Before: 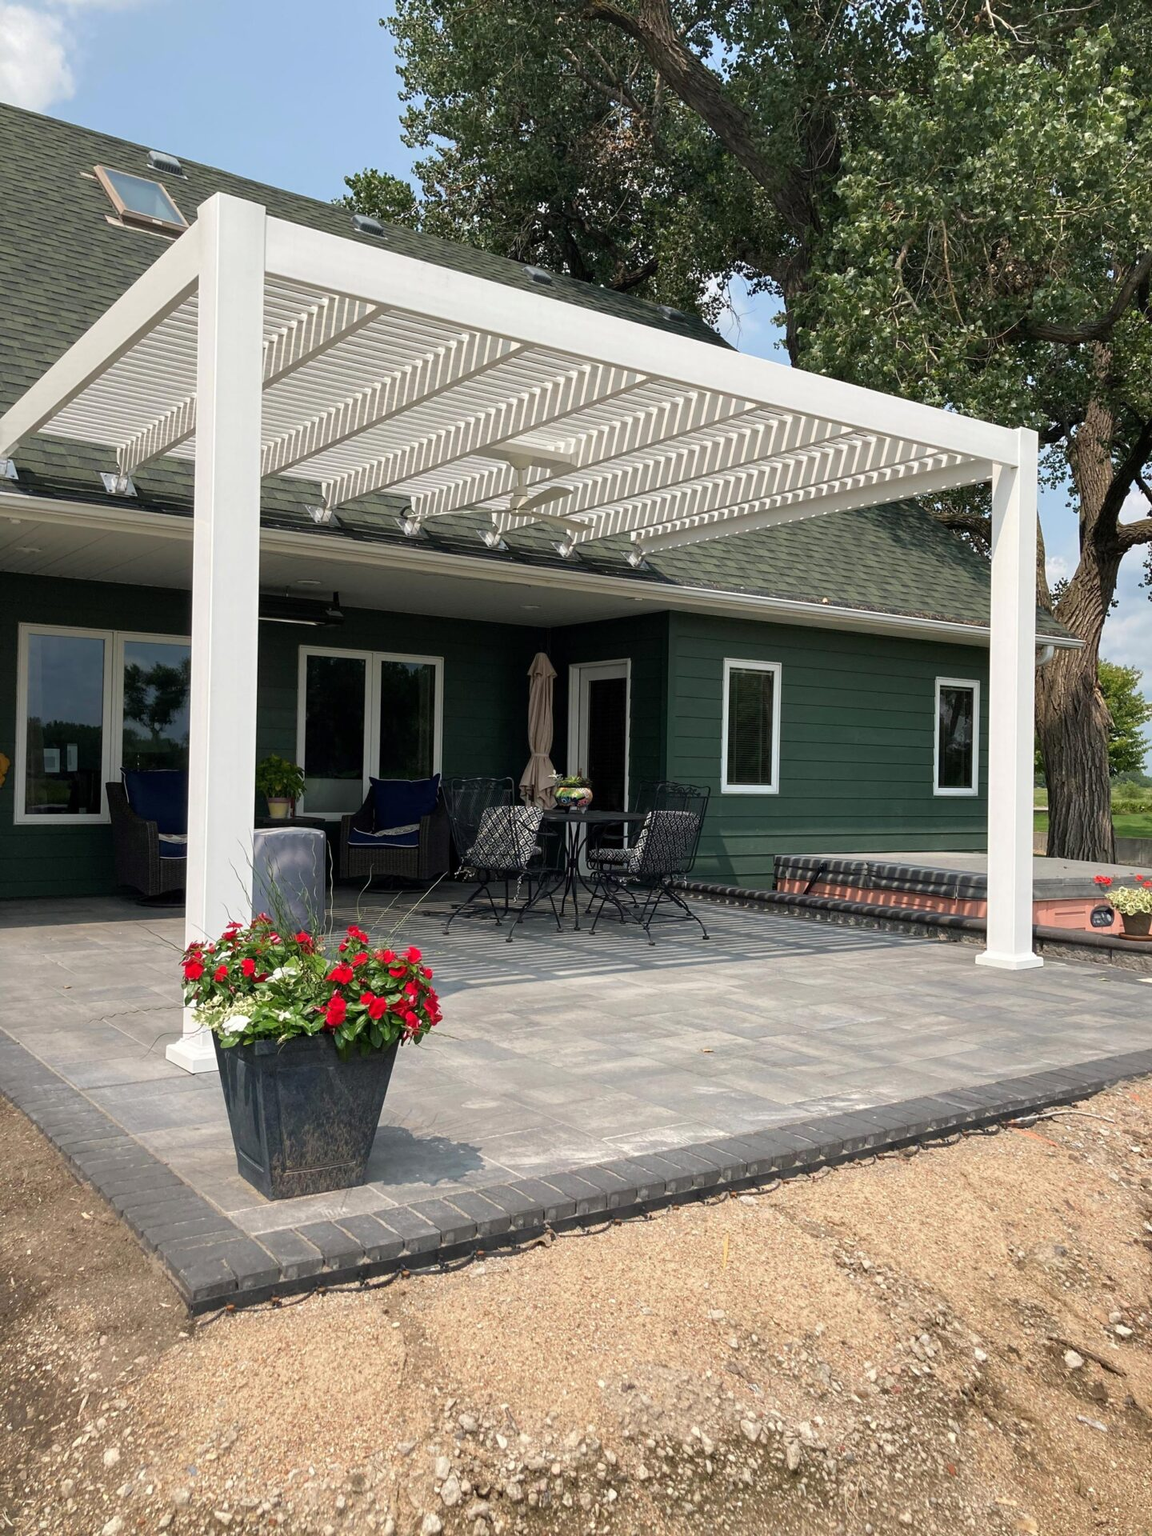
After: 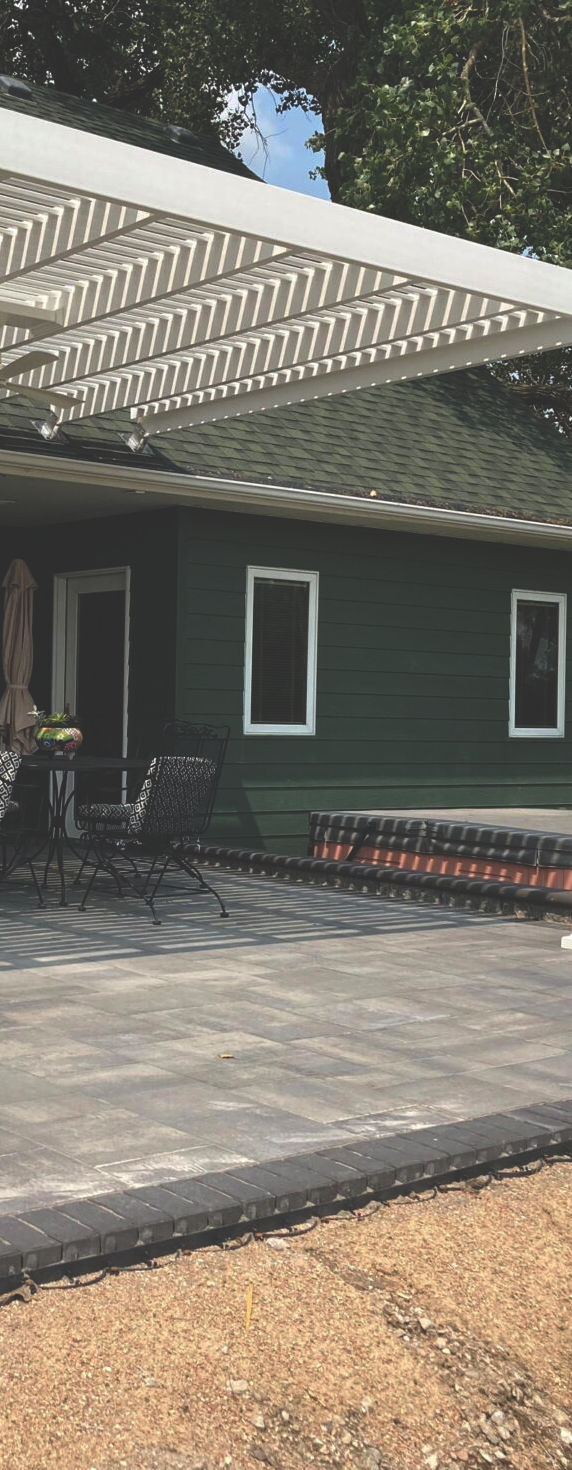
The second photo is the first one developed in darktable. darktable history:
rgb curve: curves: ch0 [(0, 0.186) (0.314, 0.284) (0.775, 0.708) (1, 1)], compensate middle gray true, preserve colors none
crop: left 45.721%, top 13.393%, right 14.118%, bottom 10.01%
